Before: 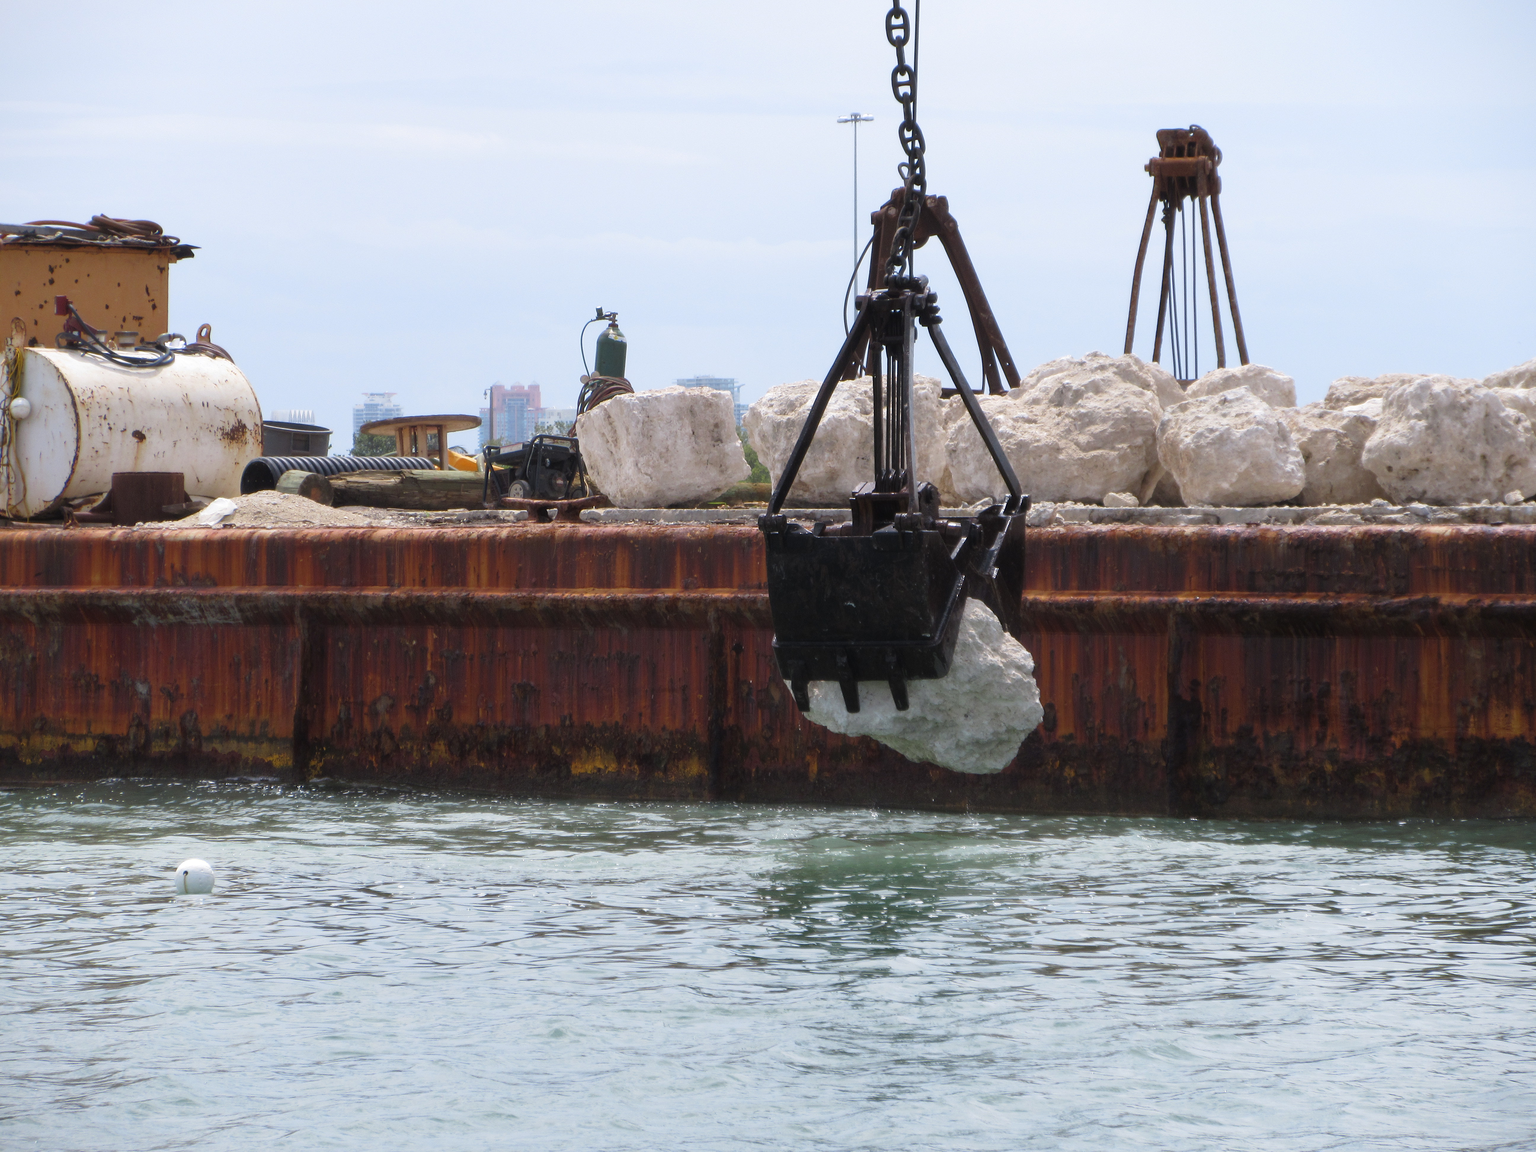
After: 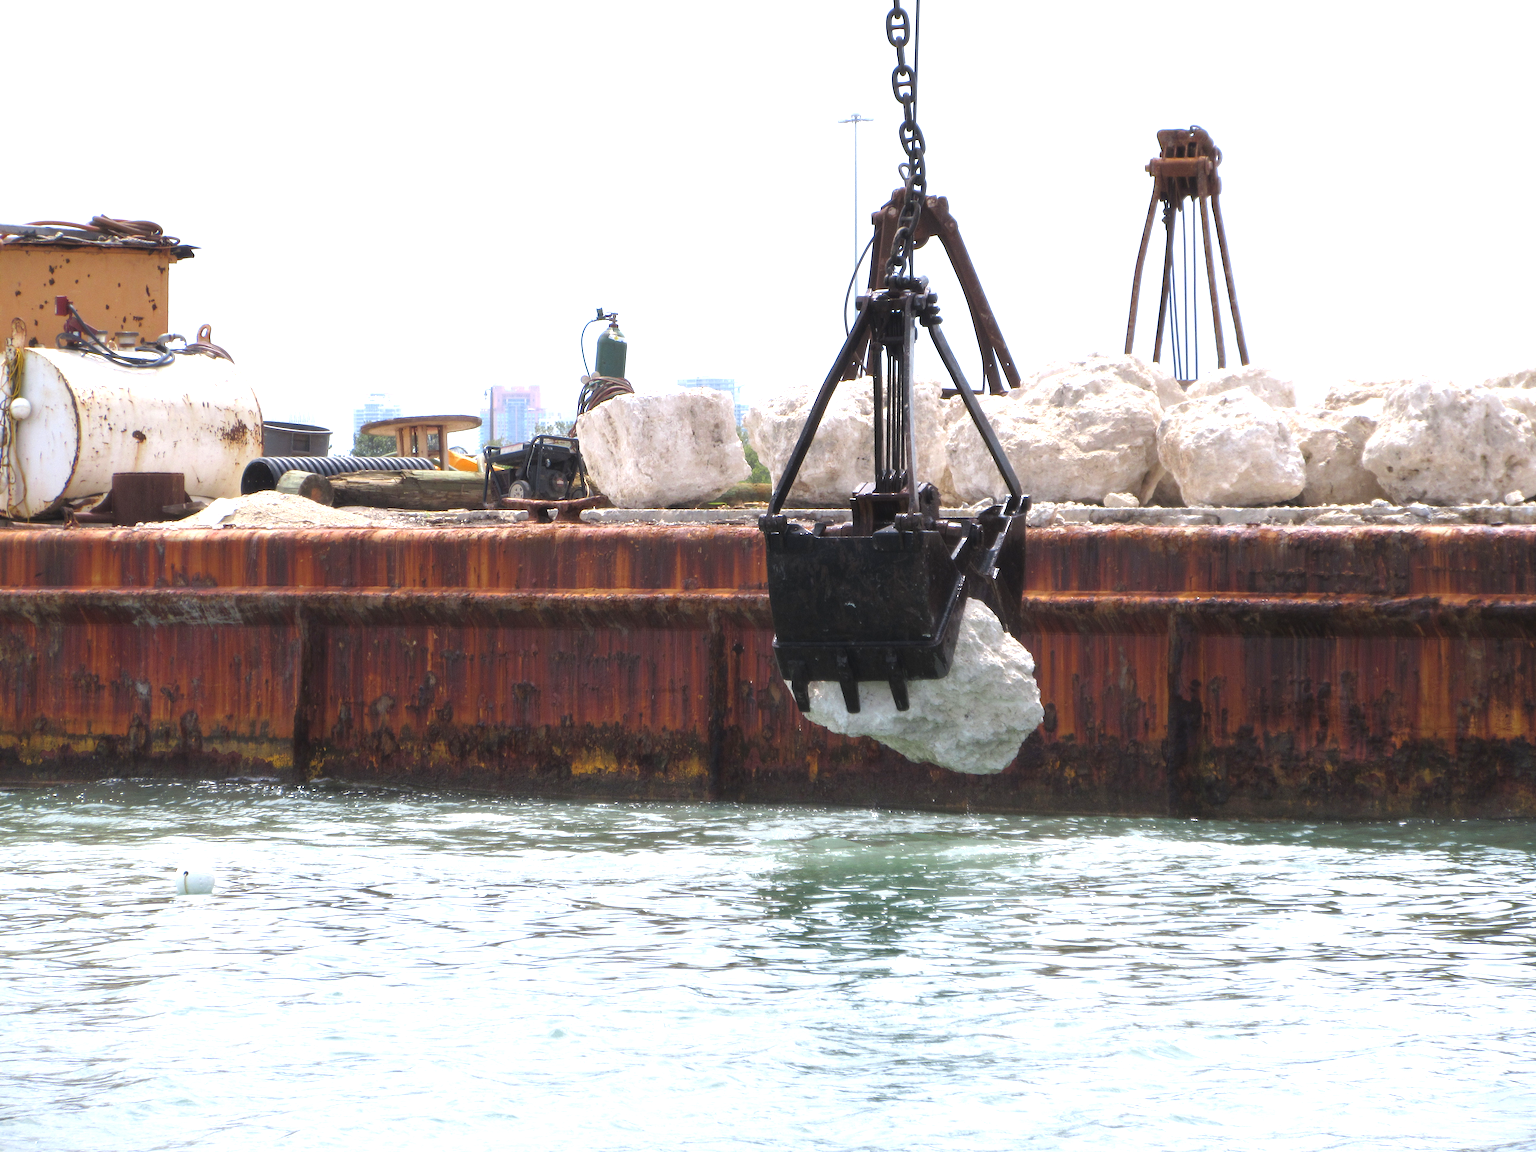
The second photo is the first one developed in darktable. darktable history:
levels: levels [0, 0.498, 1]
exposure: black level correction -0.001, exposure 0.91 EV, compensate highlight preservation false
